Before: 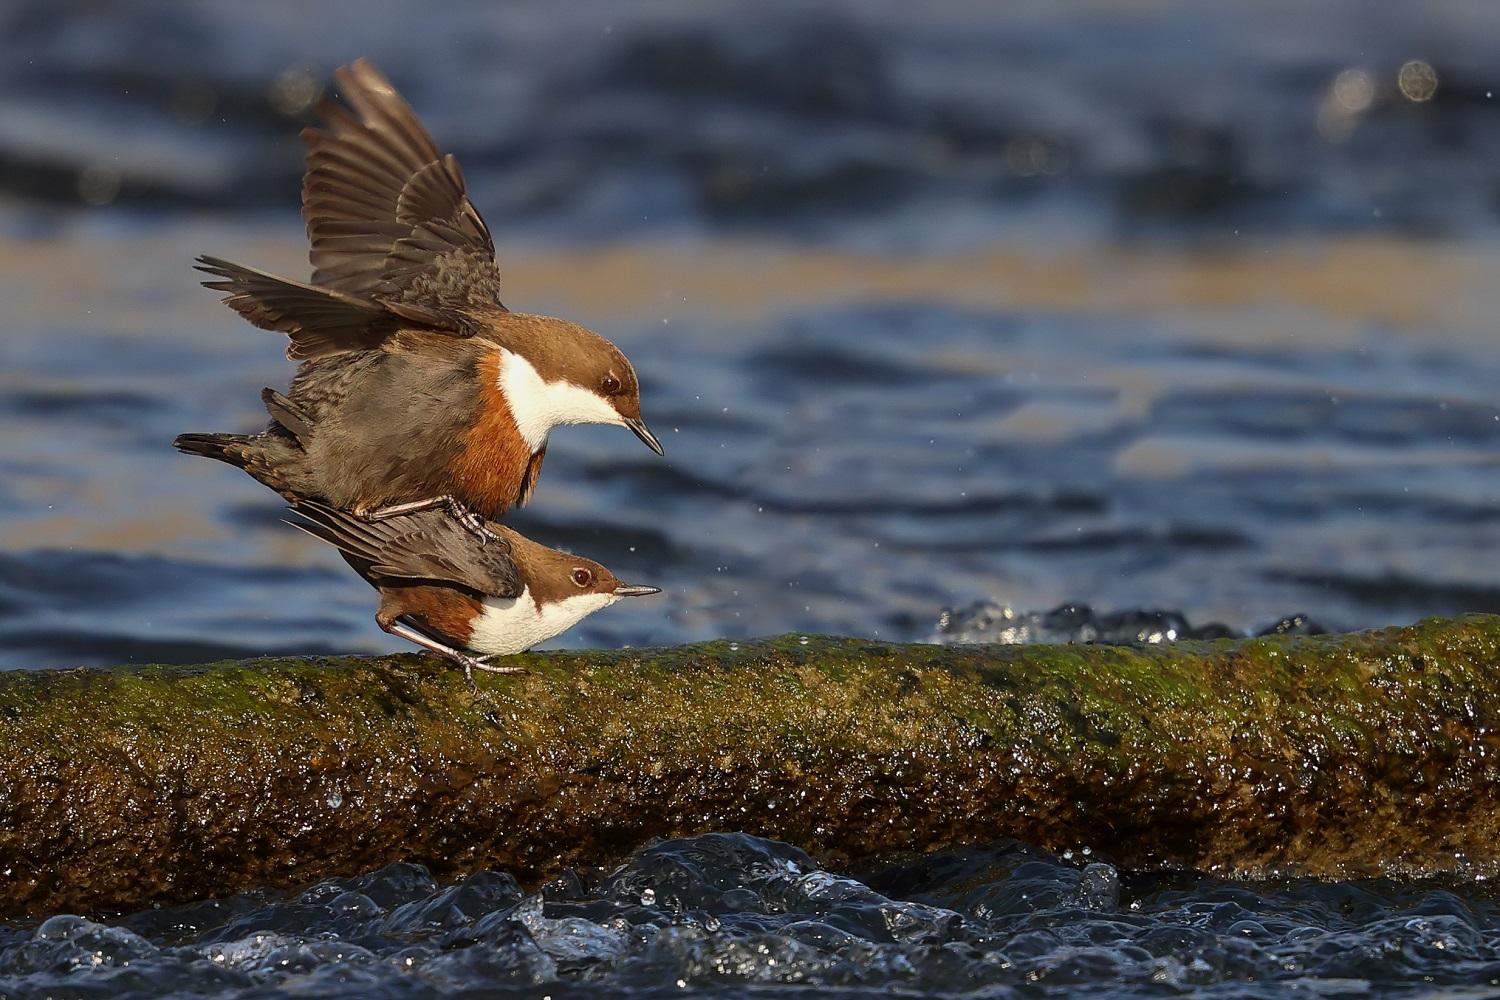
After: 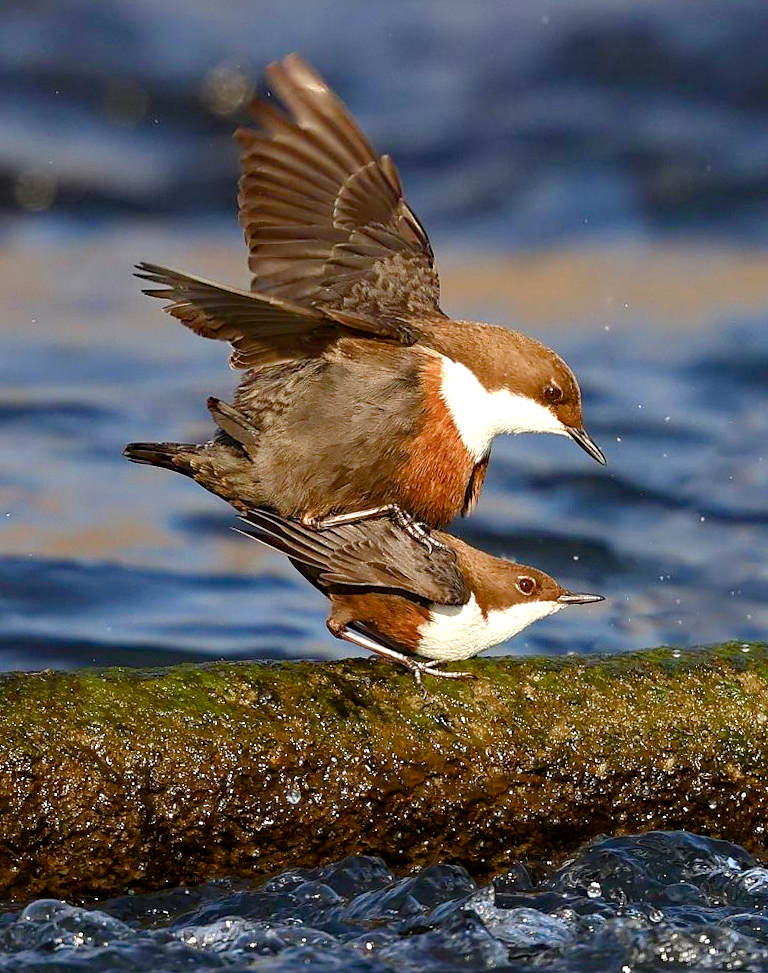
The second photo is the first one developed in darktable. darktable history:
haze removal: adaptive false
color balance rgb: perceptual saturation grading › global saturation 20%, perceptual saturation grading › highlights -50%, perceptual saturation grading › shadows 30%
rotate and perspective: rotation 0.074°, lens shift (vertical) 0.096, lens shift (horizontal) -0.041, crop left 0.043, crop right 0.952, crop top 0.024, crop bottom 0.979
crop: left 0.587%, right 45.588%, bottom 0.086%
exposure: black level correction 0.001, exposure 0.675 EV, compensate highlight preservation false
